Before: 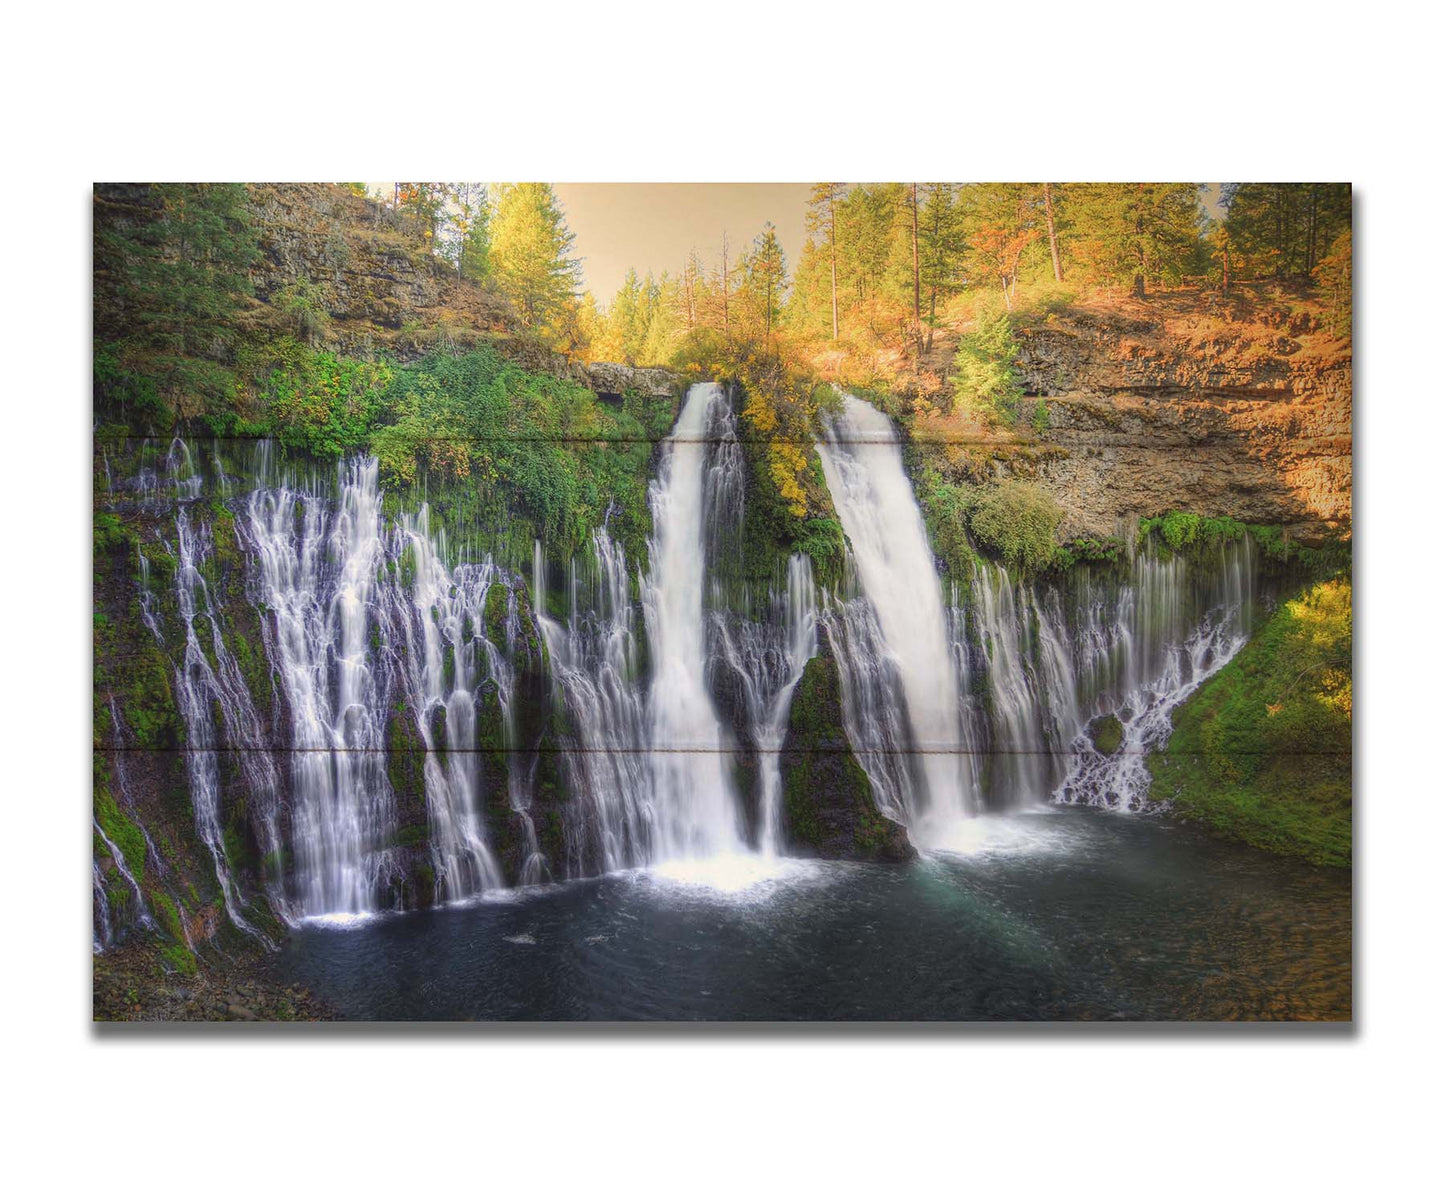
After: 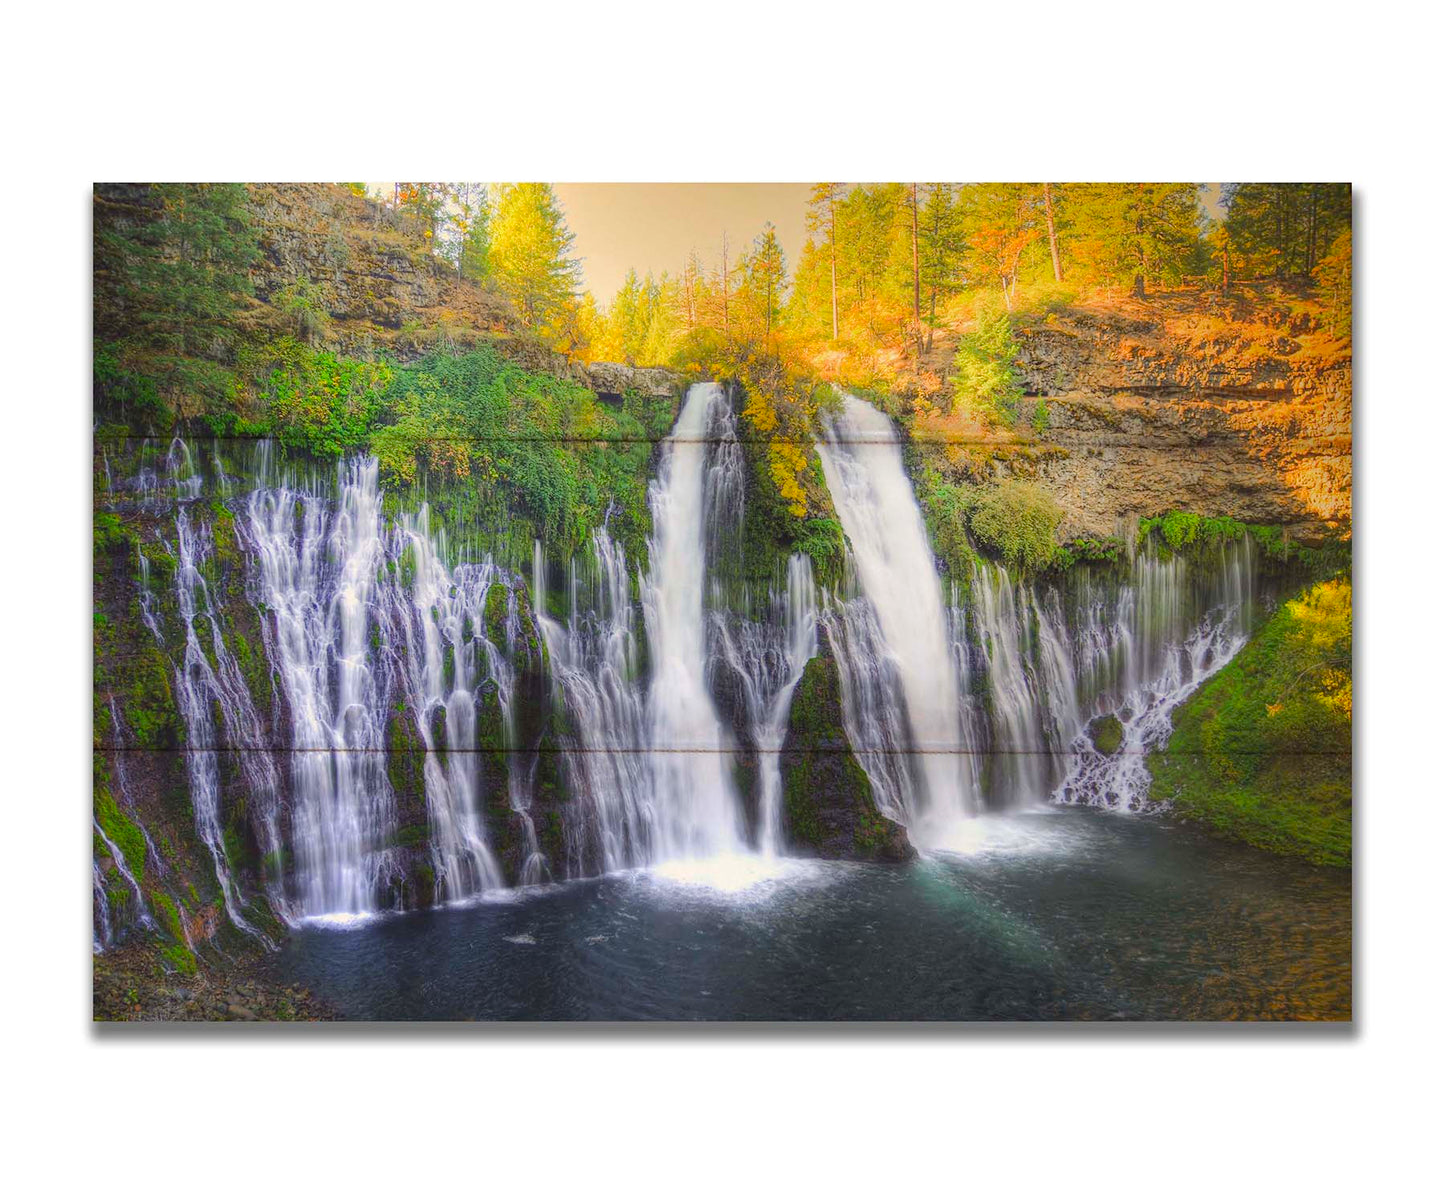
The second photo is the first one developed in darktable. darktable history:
color balance rgb: perceptual saturation grading › global saturation 25.892%, perceptual brilliance grading › mid-tones 9.855%, perceptual brilliance grading › shadows 15.288%
